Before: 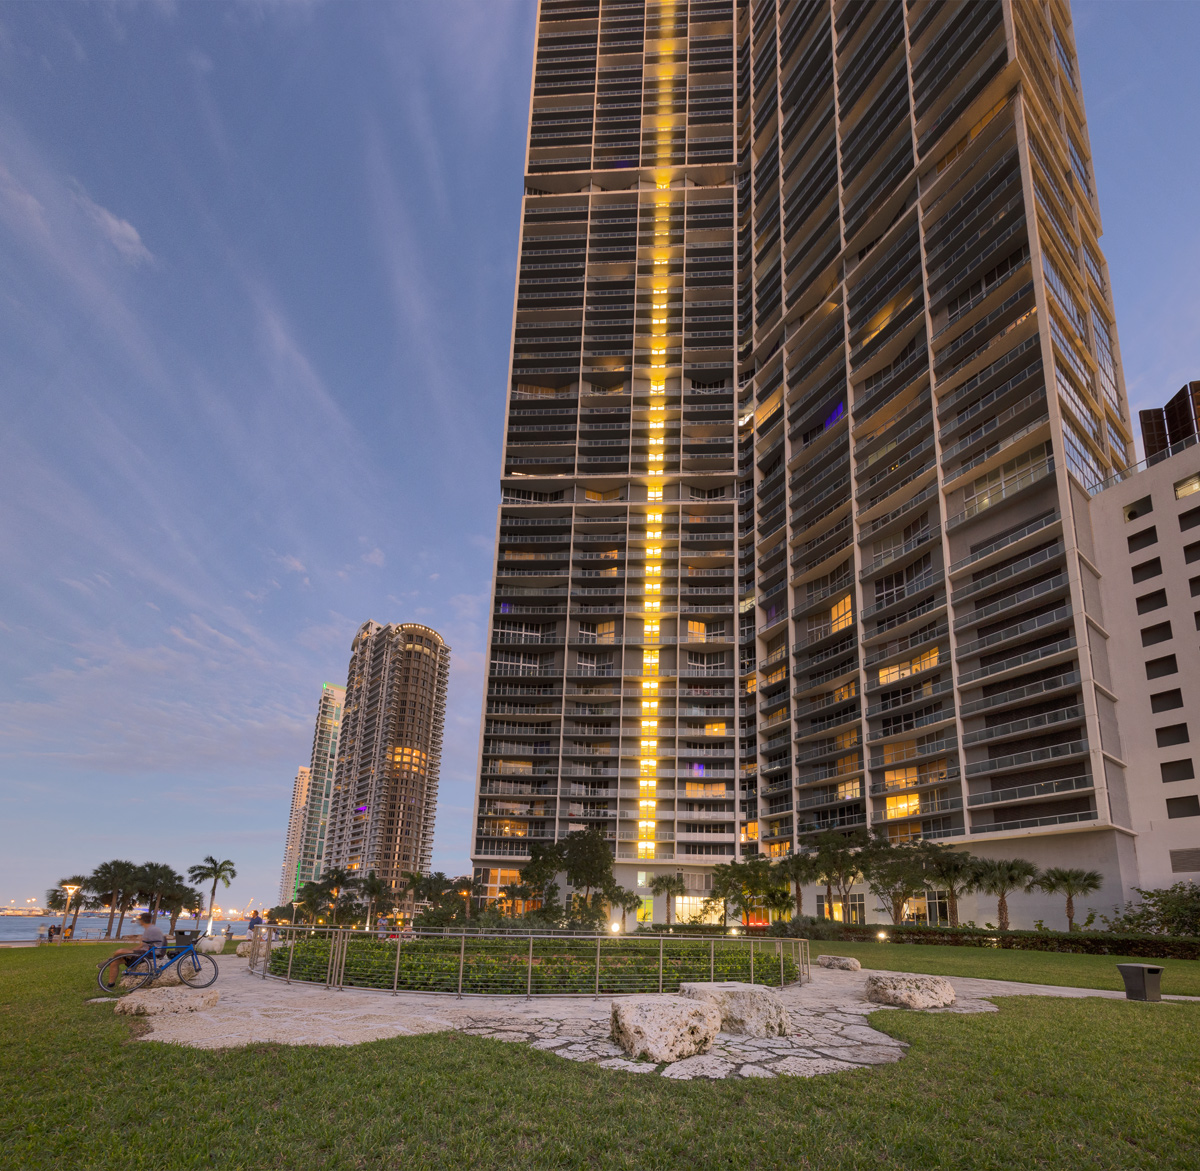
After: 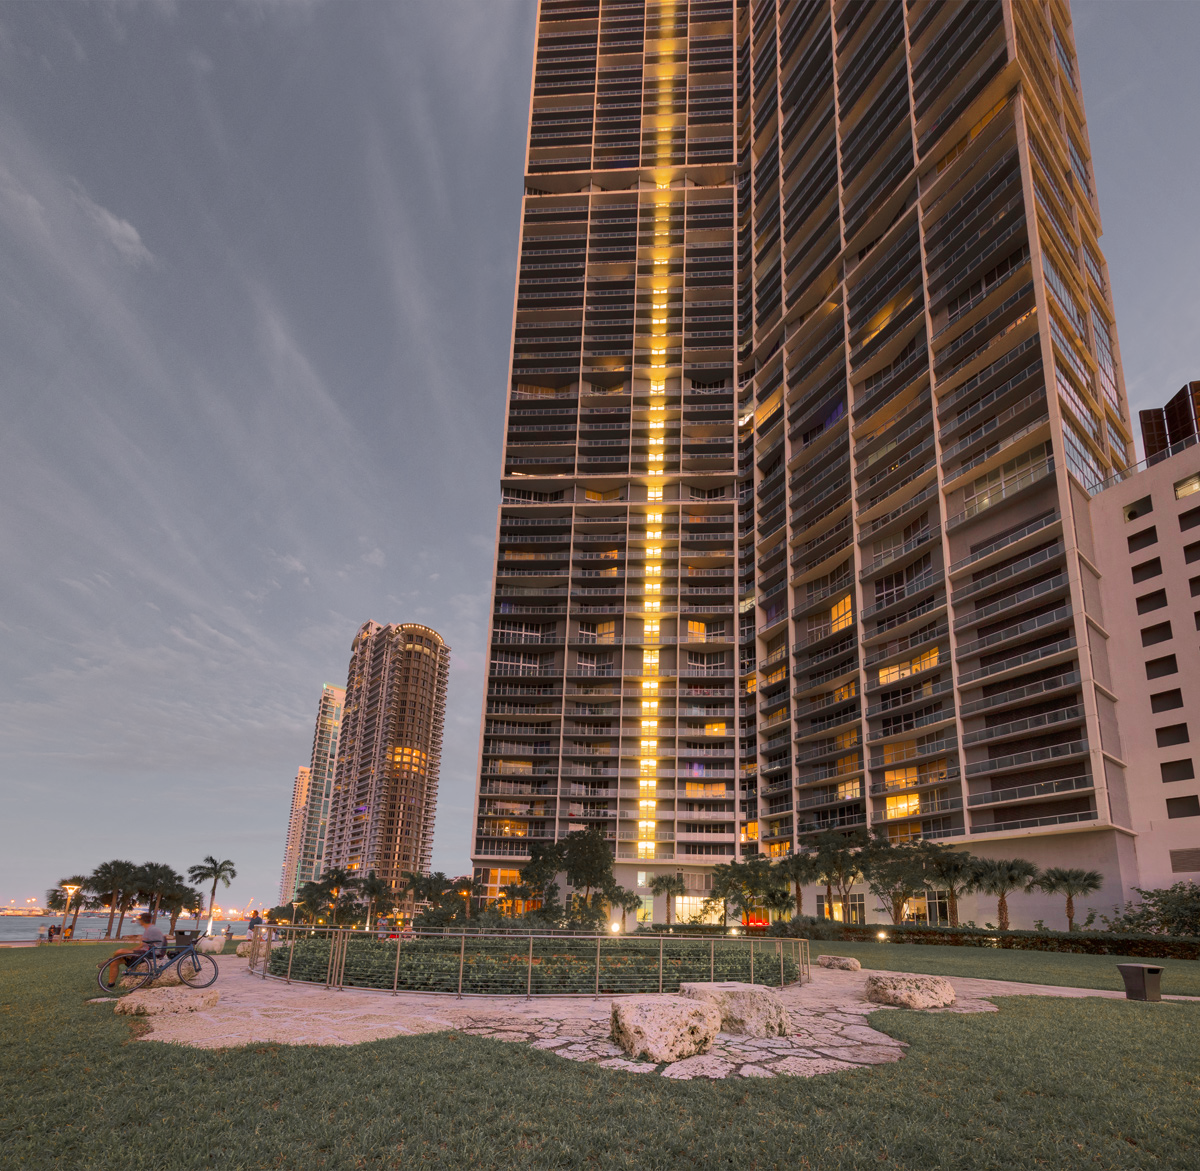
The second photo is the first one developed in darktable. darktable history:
color correction: highlights a* 3.22, highlights b* 1.93, saturation 1.19
color zones: curves: ch1 [(0, 0.638) (0.193, 0.442) (0.286, 0.15) (0.429, 0.14) (0.571, 0.142) (0.714, 0.154) (0.857, 0.175) (1, 0.638)]
